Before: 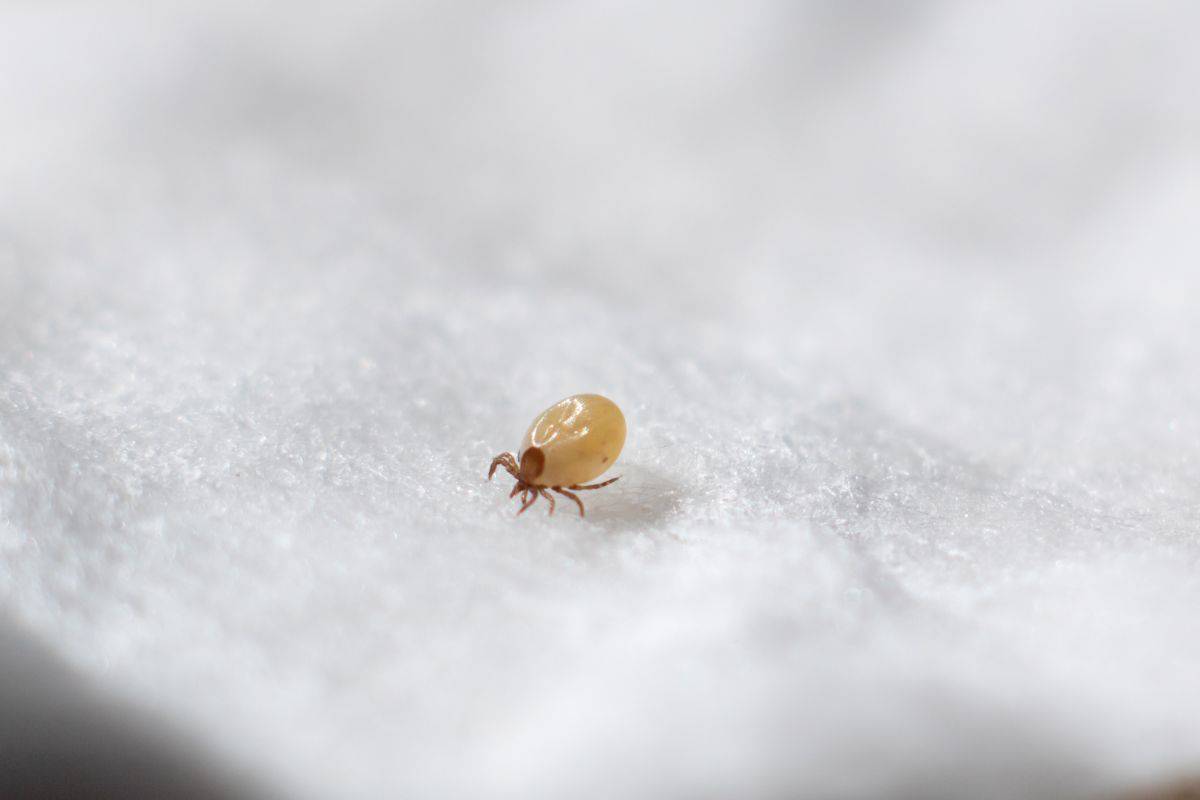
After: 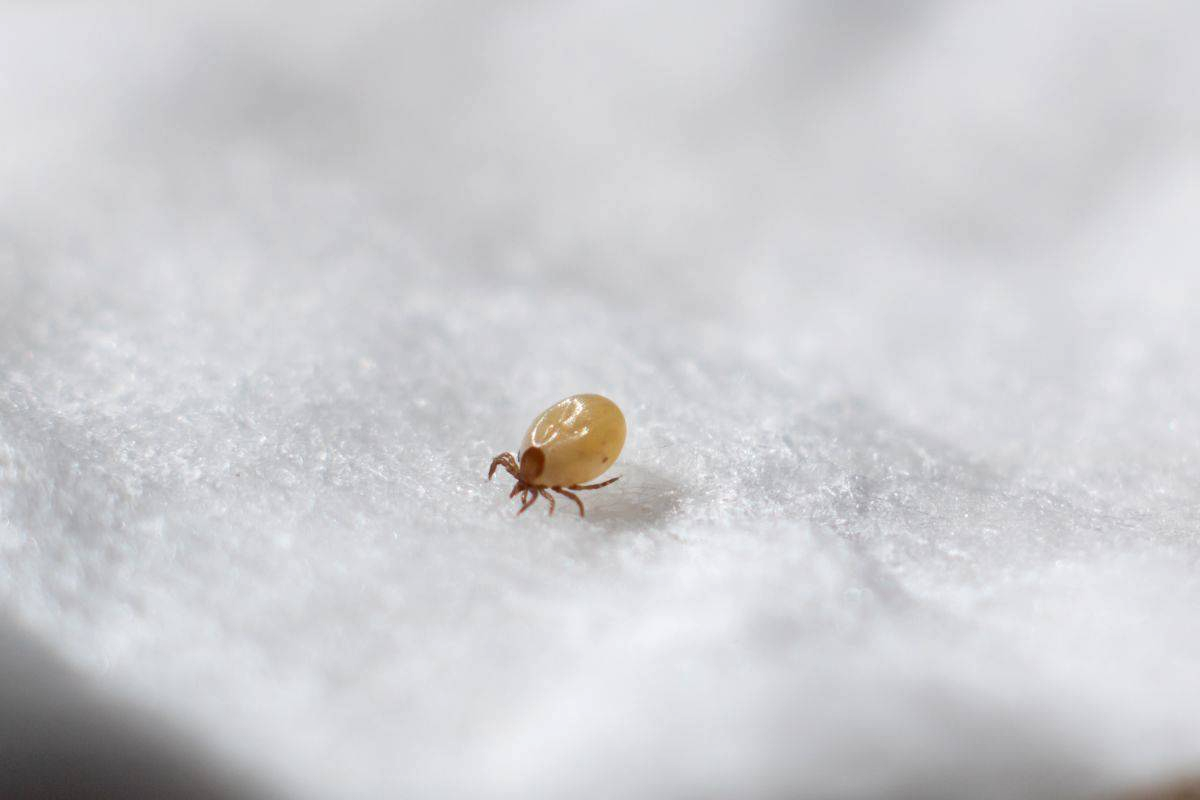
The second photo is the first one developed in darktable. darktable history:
shadows and highlights: shadows 37.53, highlights -27.81, soften with gaussian
